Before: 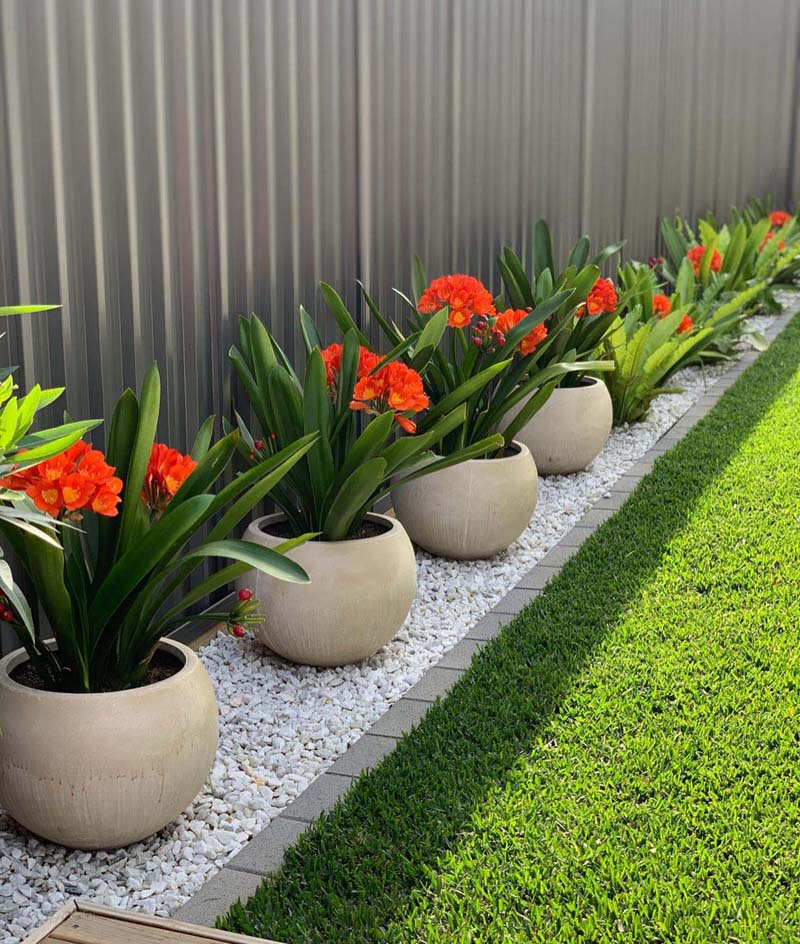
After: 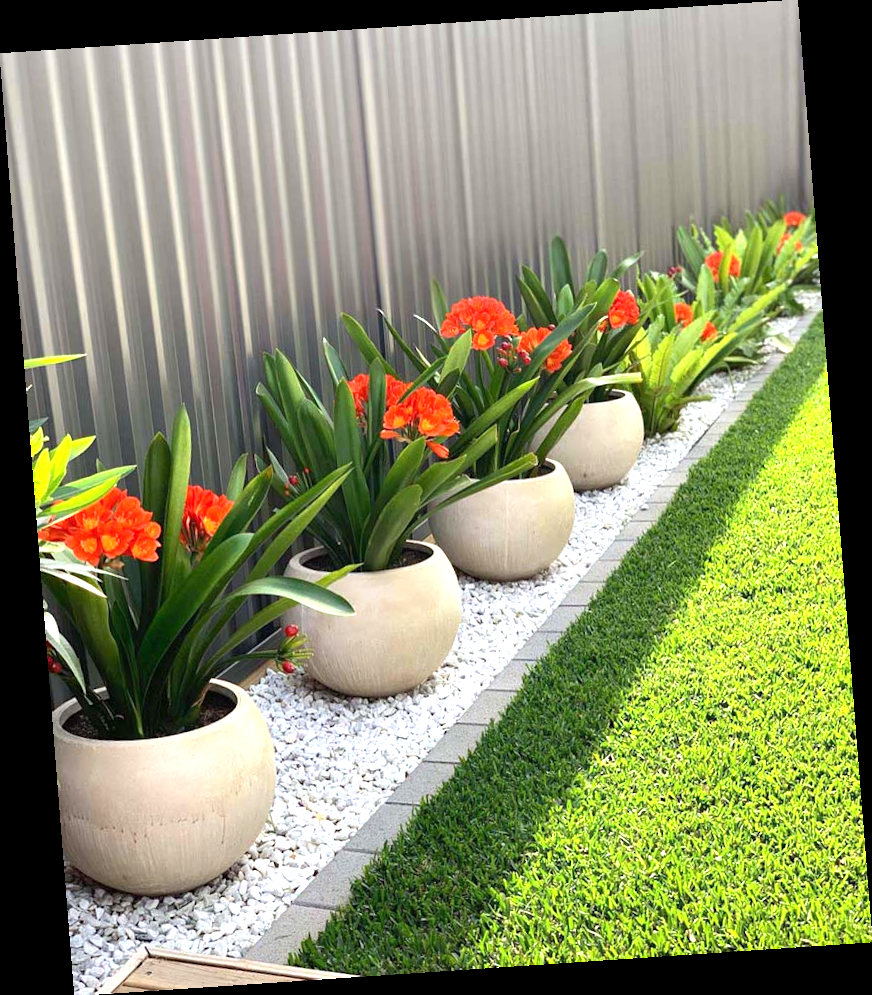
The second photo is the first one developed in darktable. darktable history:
exposure: exposure 1 EV, compensate highlight preservation false
rotate and perspective: rotation -4.2°, shear 0.006, automatic cropping off
